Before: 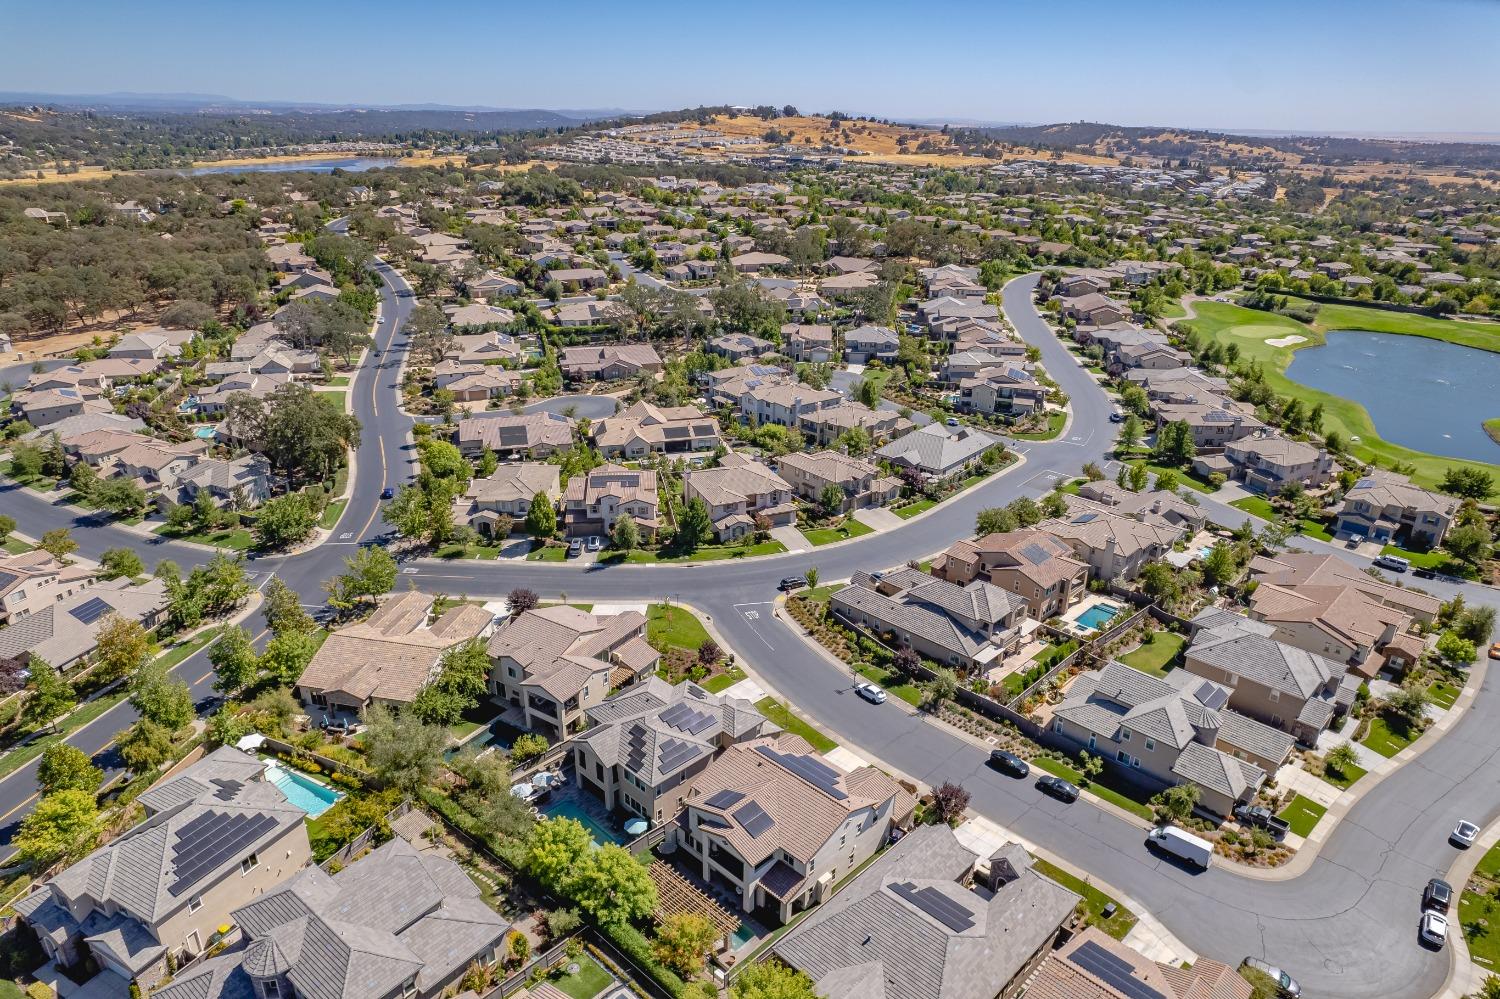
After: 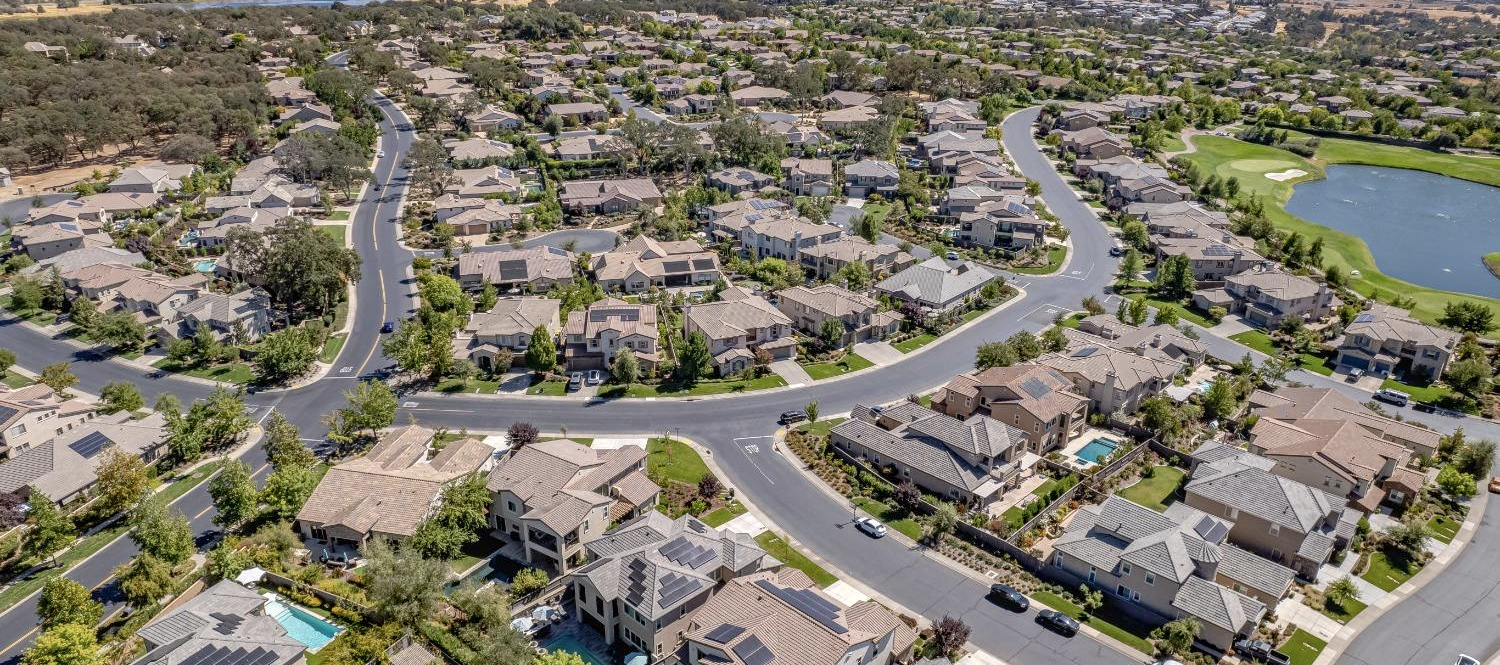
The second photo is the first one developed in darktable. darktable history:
crop: top 16.674%, bottom 16.704%
local contrast: on, module defaults
contrast brightness saturation: saturation -0.158
